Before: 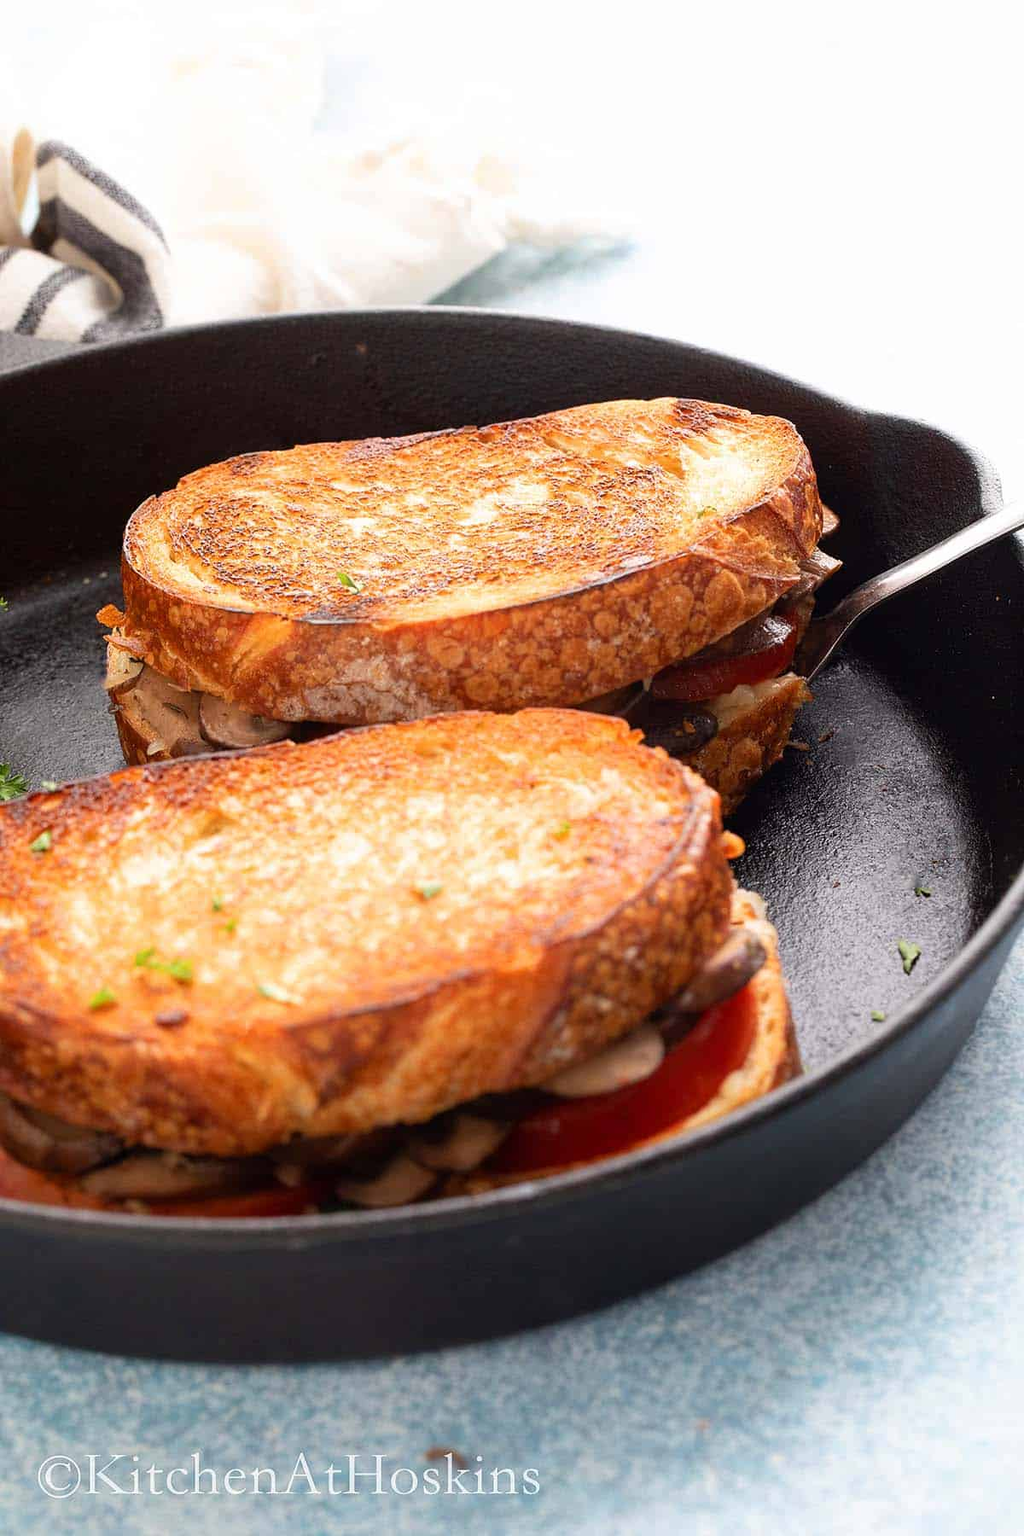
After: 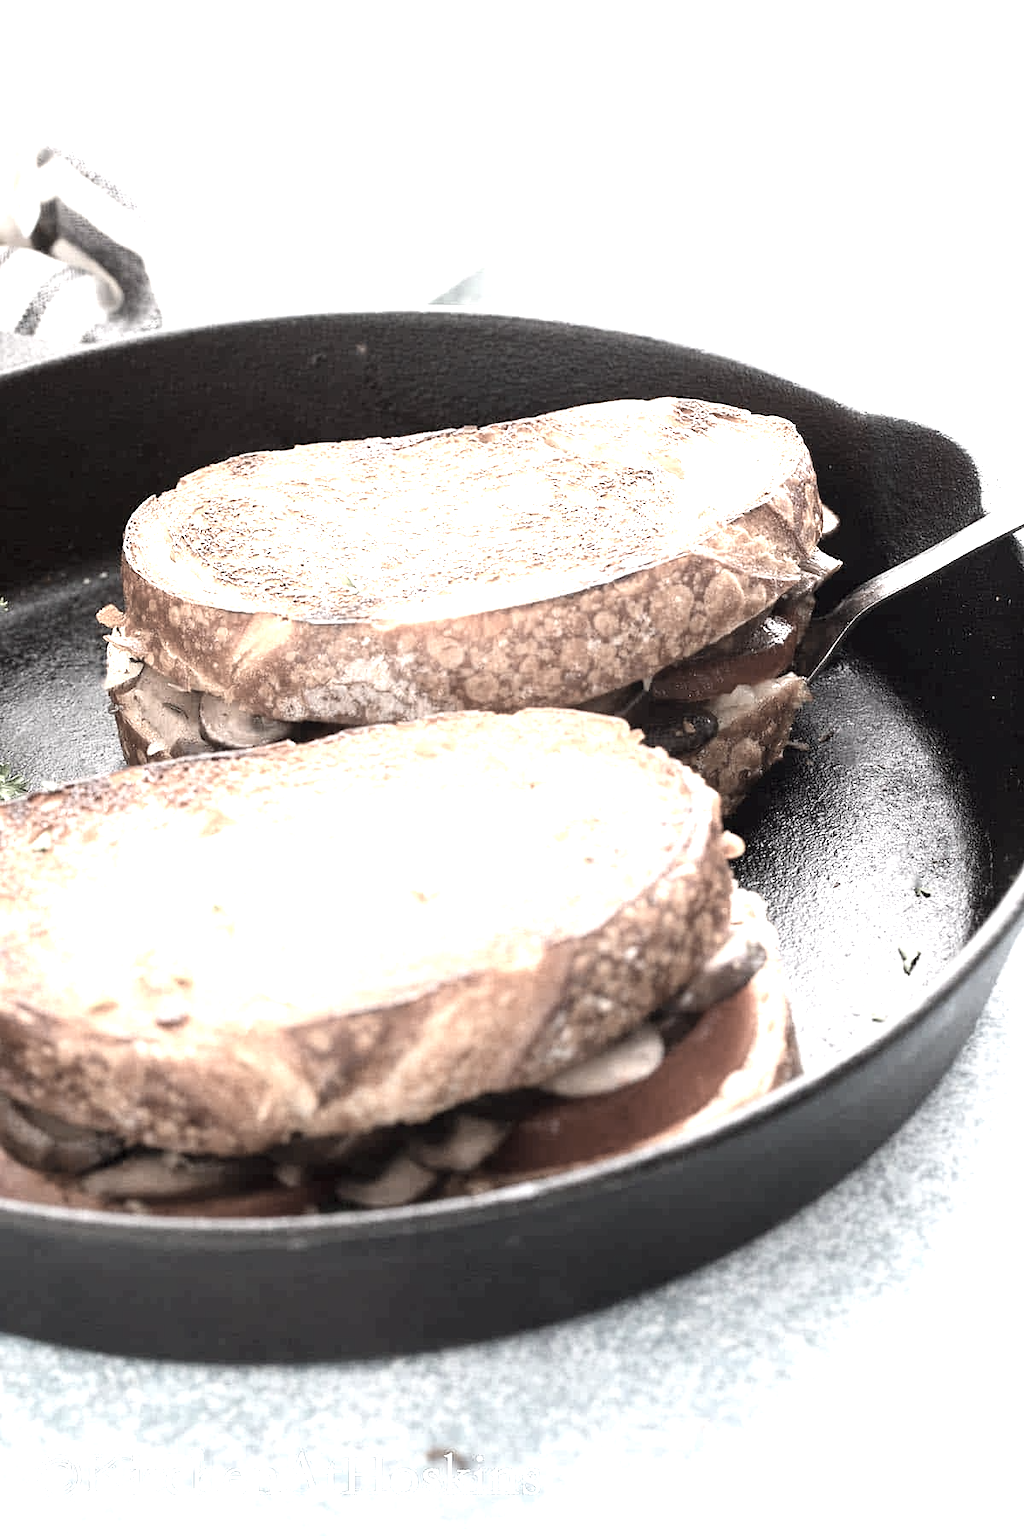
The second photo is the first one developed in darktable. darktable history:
contrast brightness saturation: contrast 0.11, saturation -0.17
exposure: black level correction 0, exposure 1.45 EV, compensate exposure bias true, compensate highlight preservation false
color correction: saturation 0.3
